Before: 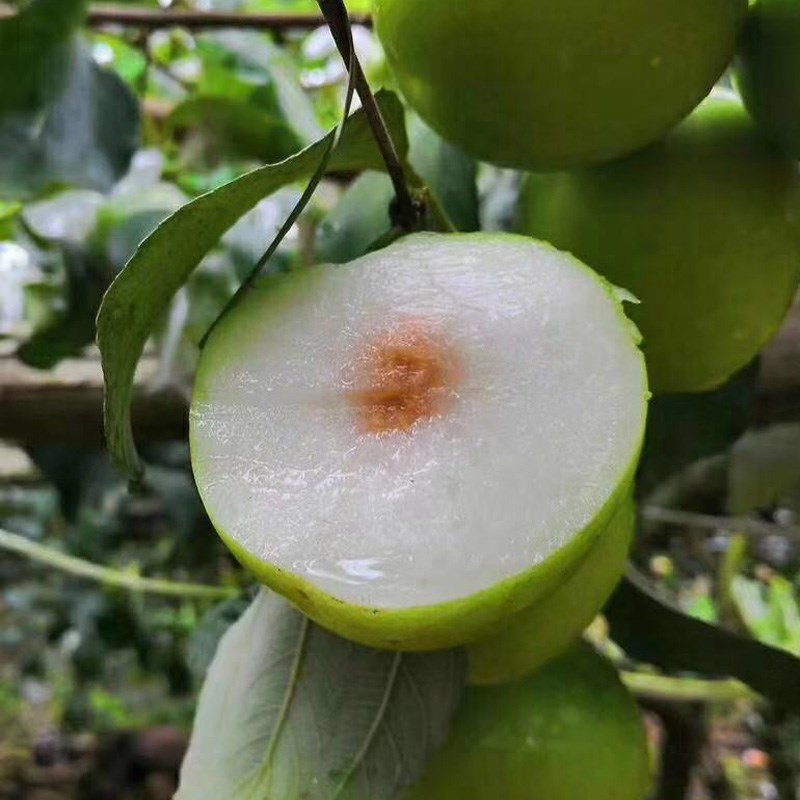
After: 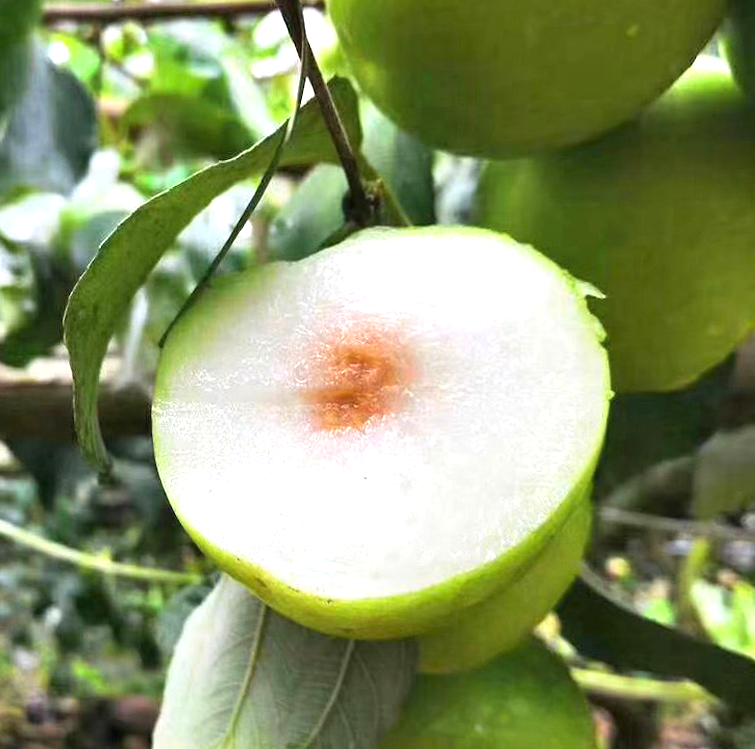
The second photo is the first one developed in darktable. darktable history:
exposure: black level correction 0, exposure 1.1 EV, compensate exposure bias true, compensate highlight preservation false
rotate and perspective: rotation 0.062°, lens shift (vertical) 0.115, lens shift (horizontal) -0.133, crop left 0.047, crop right 0.94, crop top 0.061, crop bottom 0.94
